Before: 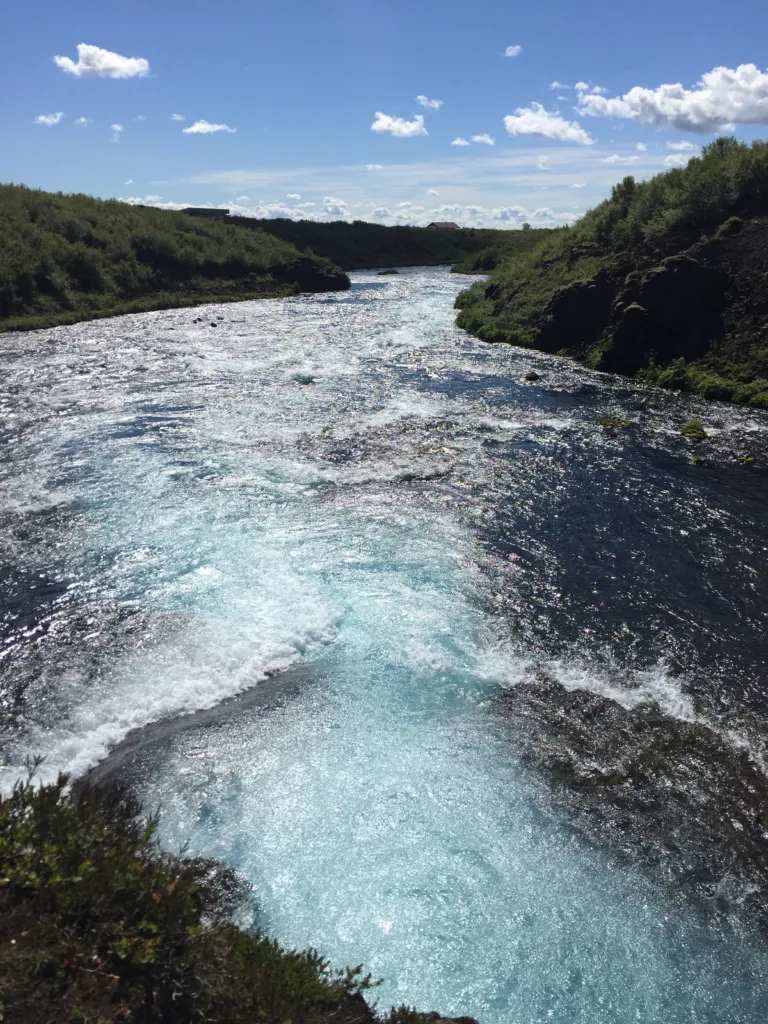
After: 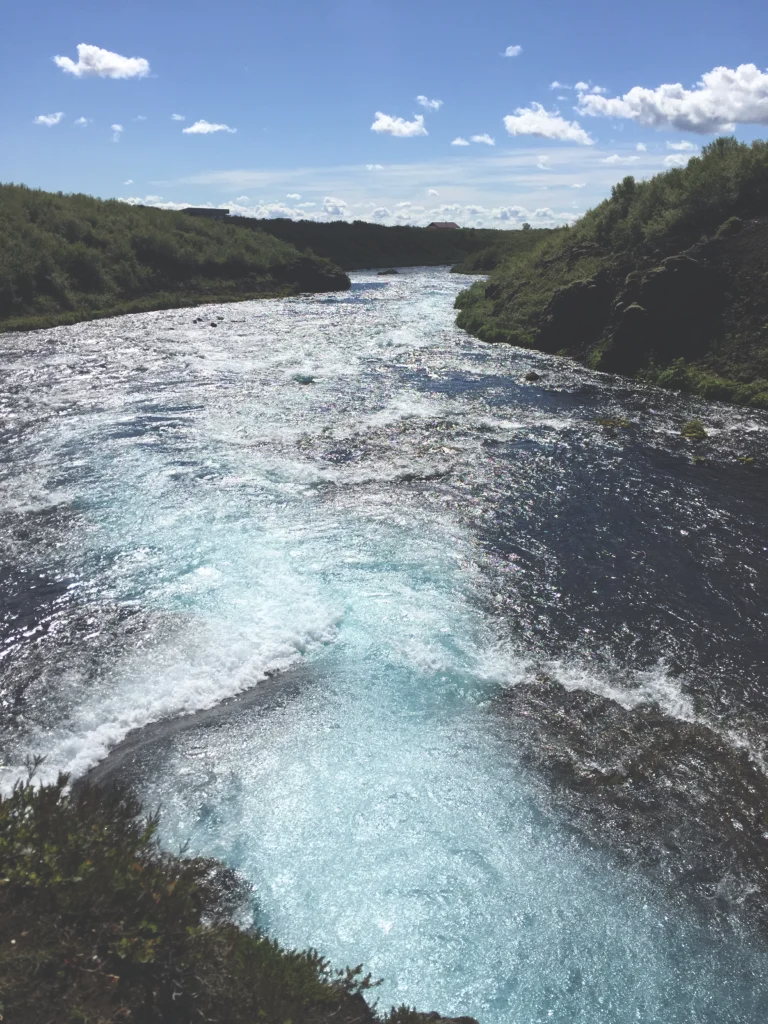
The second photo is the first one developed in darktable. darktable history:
shadows and highlights: shadows 0, highlights 40
exposure: black level correction -0.03, compensate highlight preservation false
